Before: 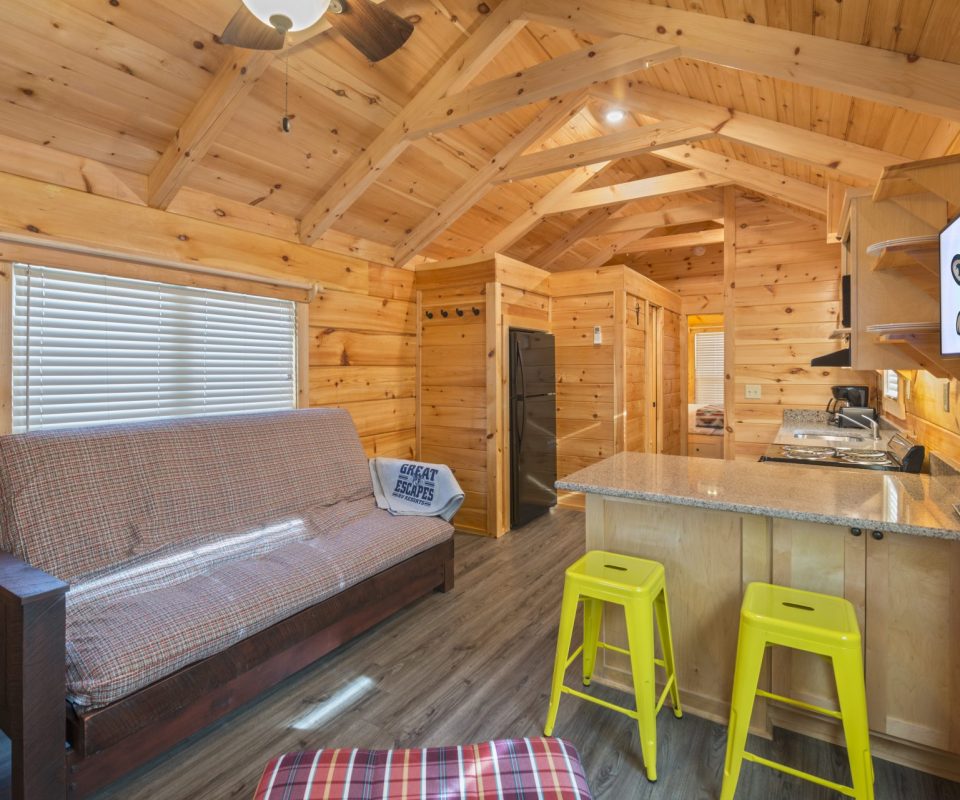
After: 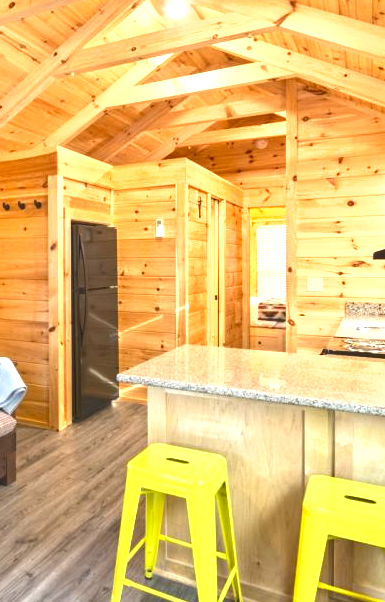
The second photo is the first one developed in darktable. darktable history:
shadows and highlights: shadows 35, highlights -35, soften with gaussian
exposure: black level correction 0, exposure 1.45 EV, compensate exposure bias true, compensate highlight preservation false
crop: left 45.721%, top 13.393%, right 14.118%, bottom 10.01%
